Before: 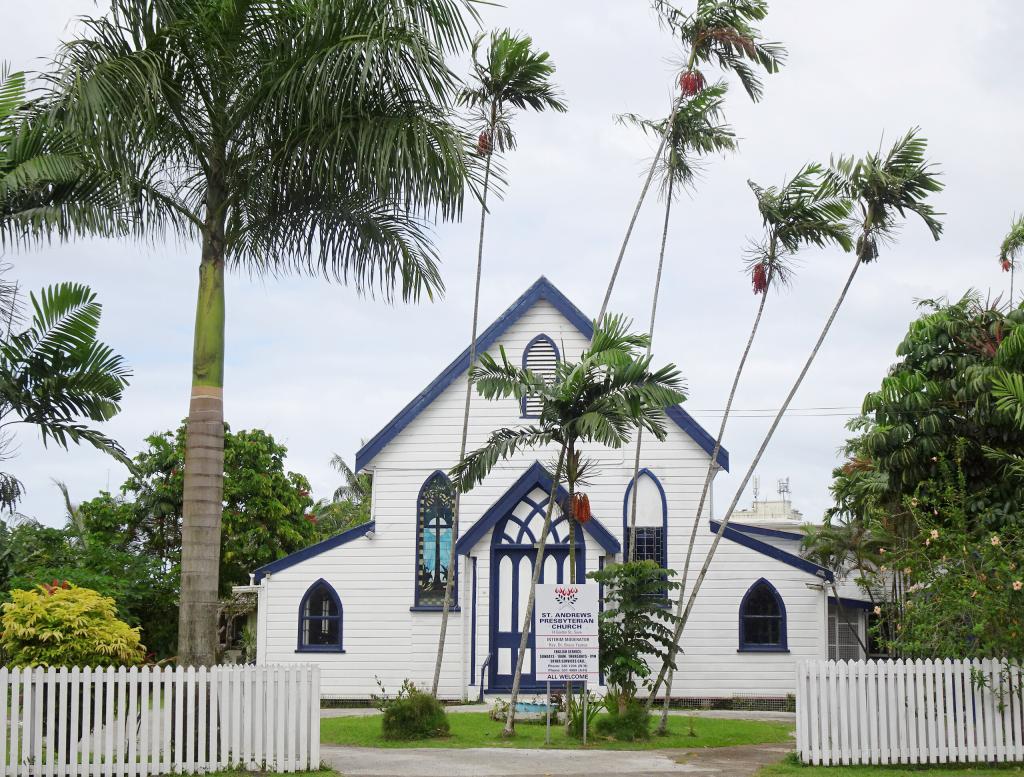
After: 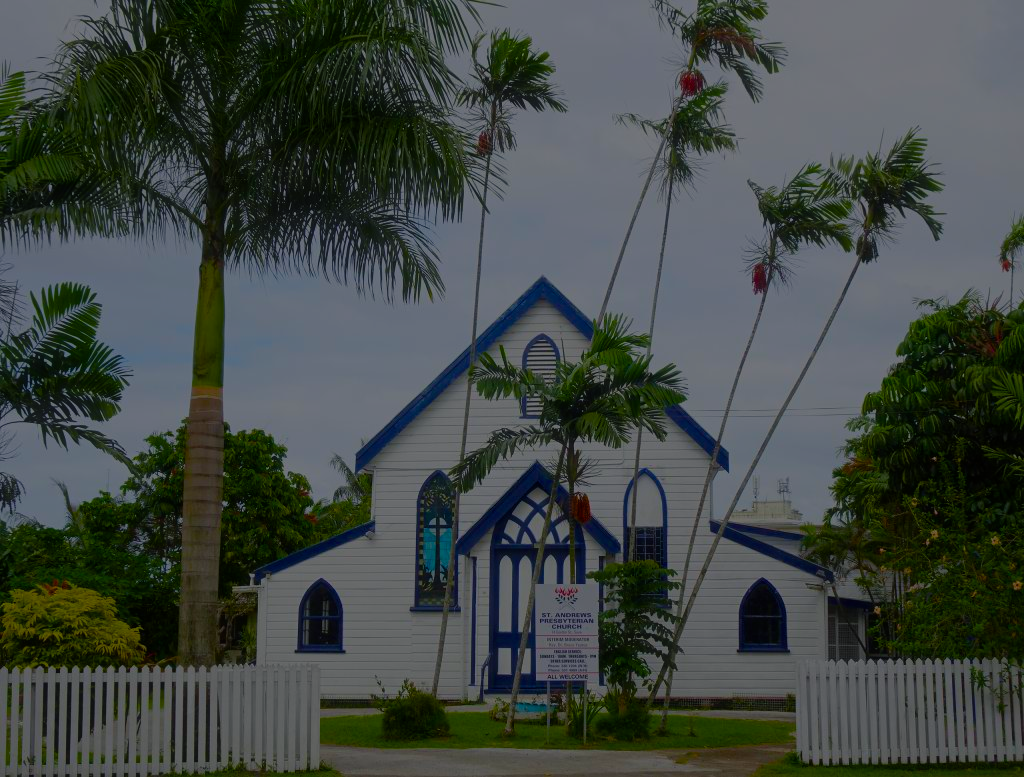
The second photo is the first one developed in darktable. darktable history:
color balance rgb: shadows lift › chroma 2.003%, shadows lift › hue 248.22°, linear chroma grading › global chroma 41.581%, perceptual saturation grading › global saturation 20%, perceptual saturation grading › highlights -25.834%, perceptual saturation grading › shadows 50.059%, global vibrance 20%
exposure: exposure -2.399 EV, compensate exposure bias true, compensate highlight preservation false
haze removal: strength -0.041, compatibility mode true, adaptive false
